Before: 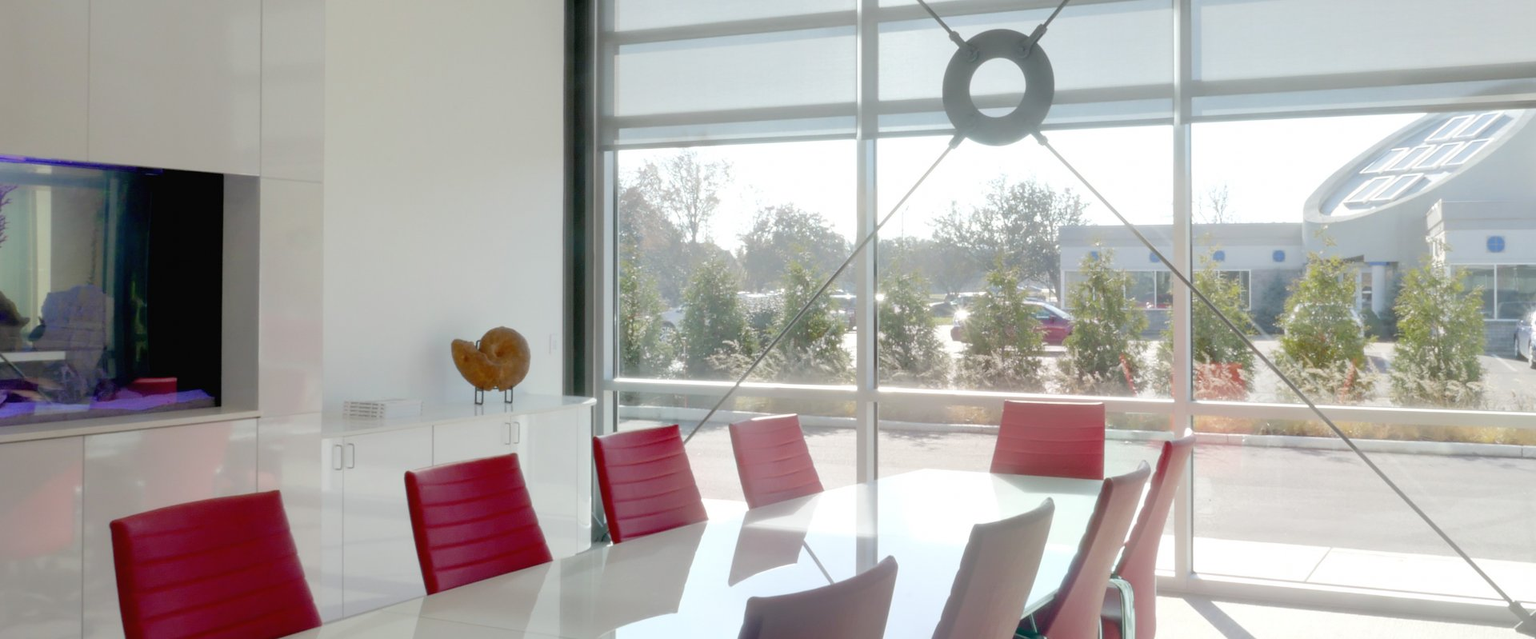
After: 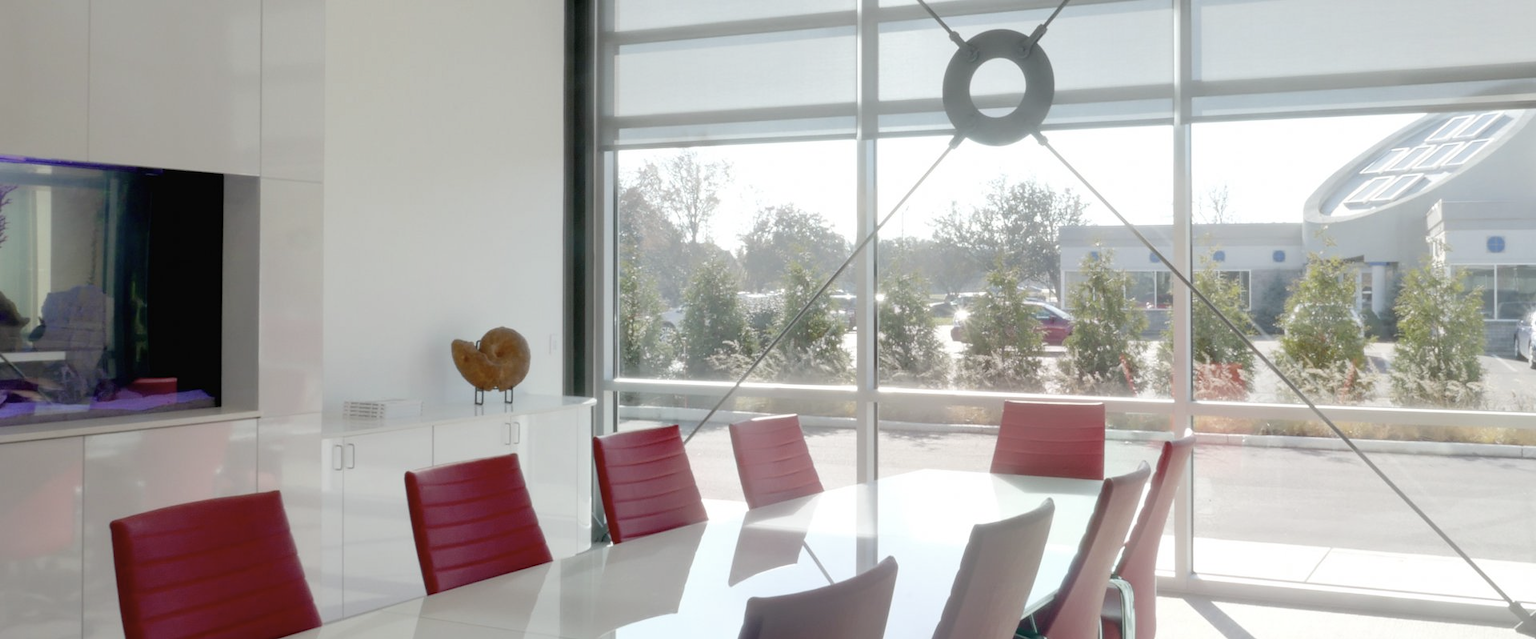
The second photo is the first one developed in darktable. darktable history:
contrast brightness saturation: contrast 0.06, brightness -0.01, saturation -0.23
exposure: black level correction 0, compensate exposure bias true, compensate highlight preservation false
